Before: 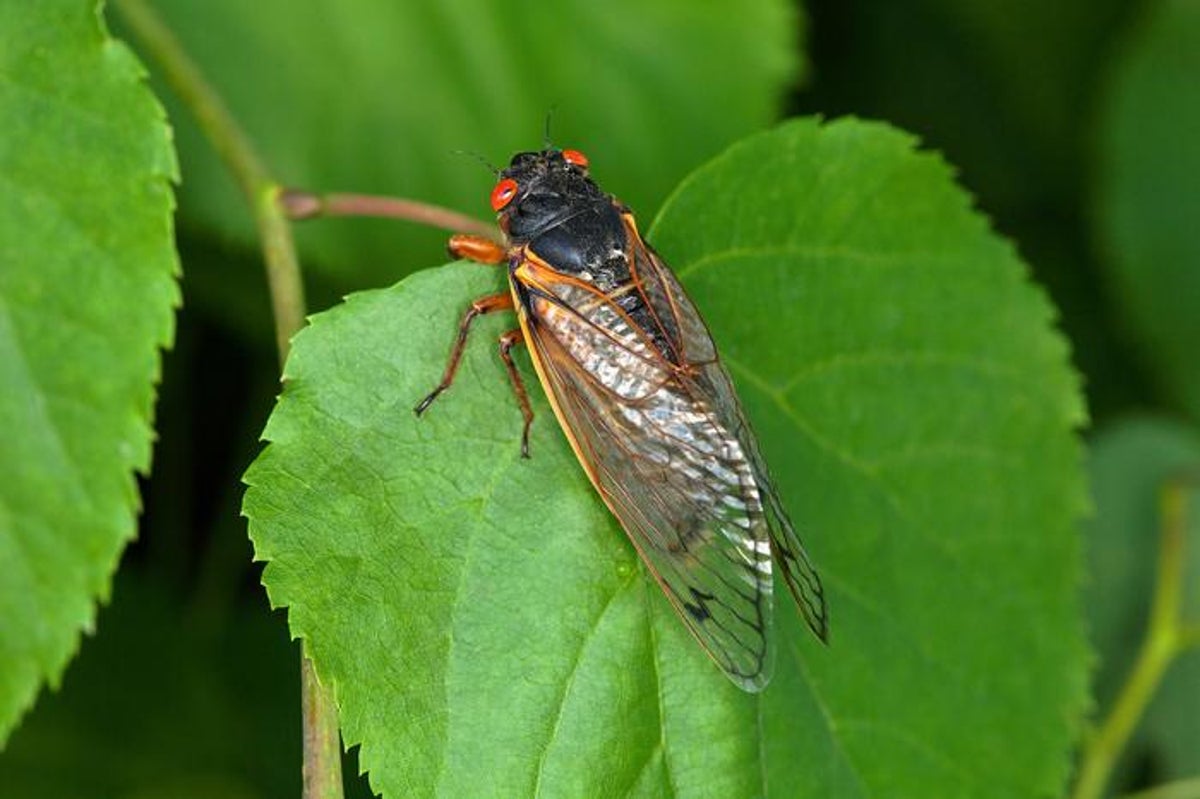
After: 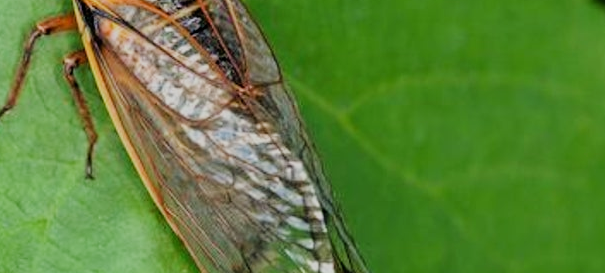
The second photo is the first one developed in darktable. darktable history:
crop: left 36.381%, top 35.014%, right 13.124%, bottom 30.815%
filmic rgb: black relative exposure -7.16 EV, white relative exposure 5.39 EV, hardness 3.02
